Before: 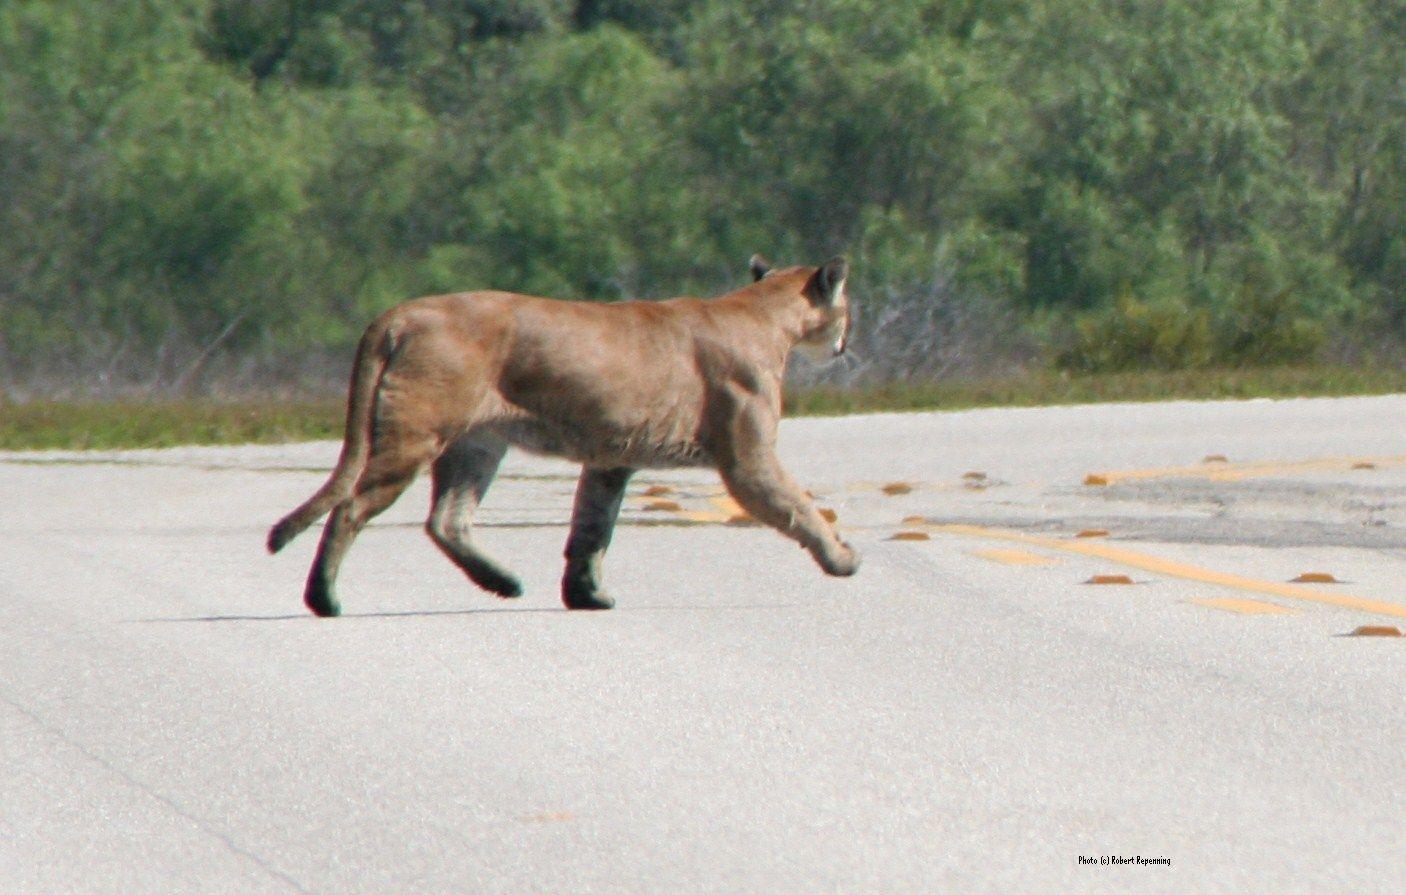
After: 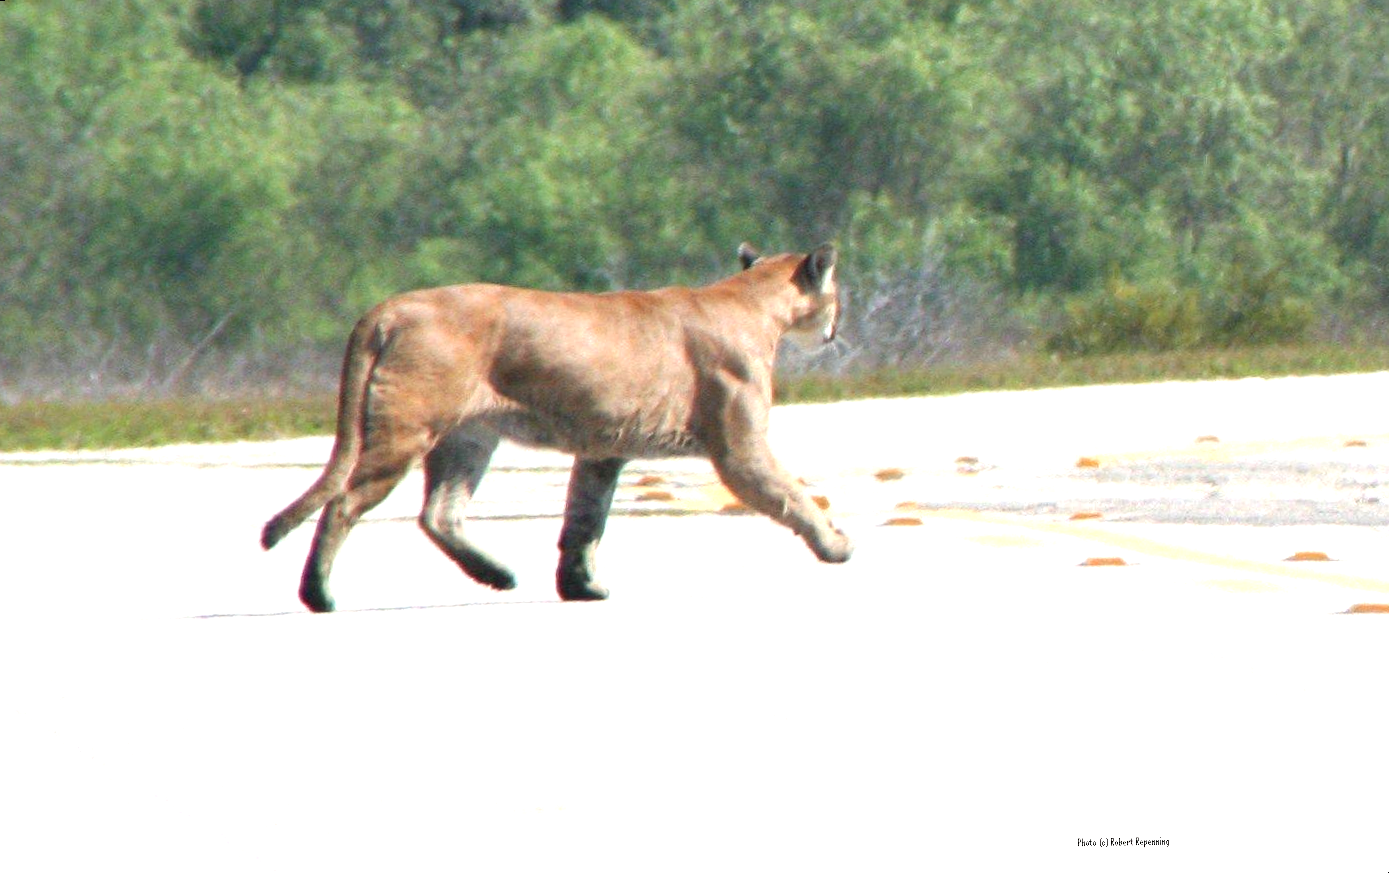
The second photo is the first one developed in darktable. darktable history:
exposure: black level correction 0, exposure 0.953 EV, compensate exposure bias true, compensate highlight preservation false
rotate and perspective: rotation -1°, crop left 0.011, crop right 0.989, crop top 0.025, crop bottom 0.975
contrast equalizer: y [[0.5, 0.5, 0.472, 0.5, 0.5, 0.5], [0.5 ×6], [0.5 ×6], [0 ×6], [0 ×6]]
